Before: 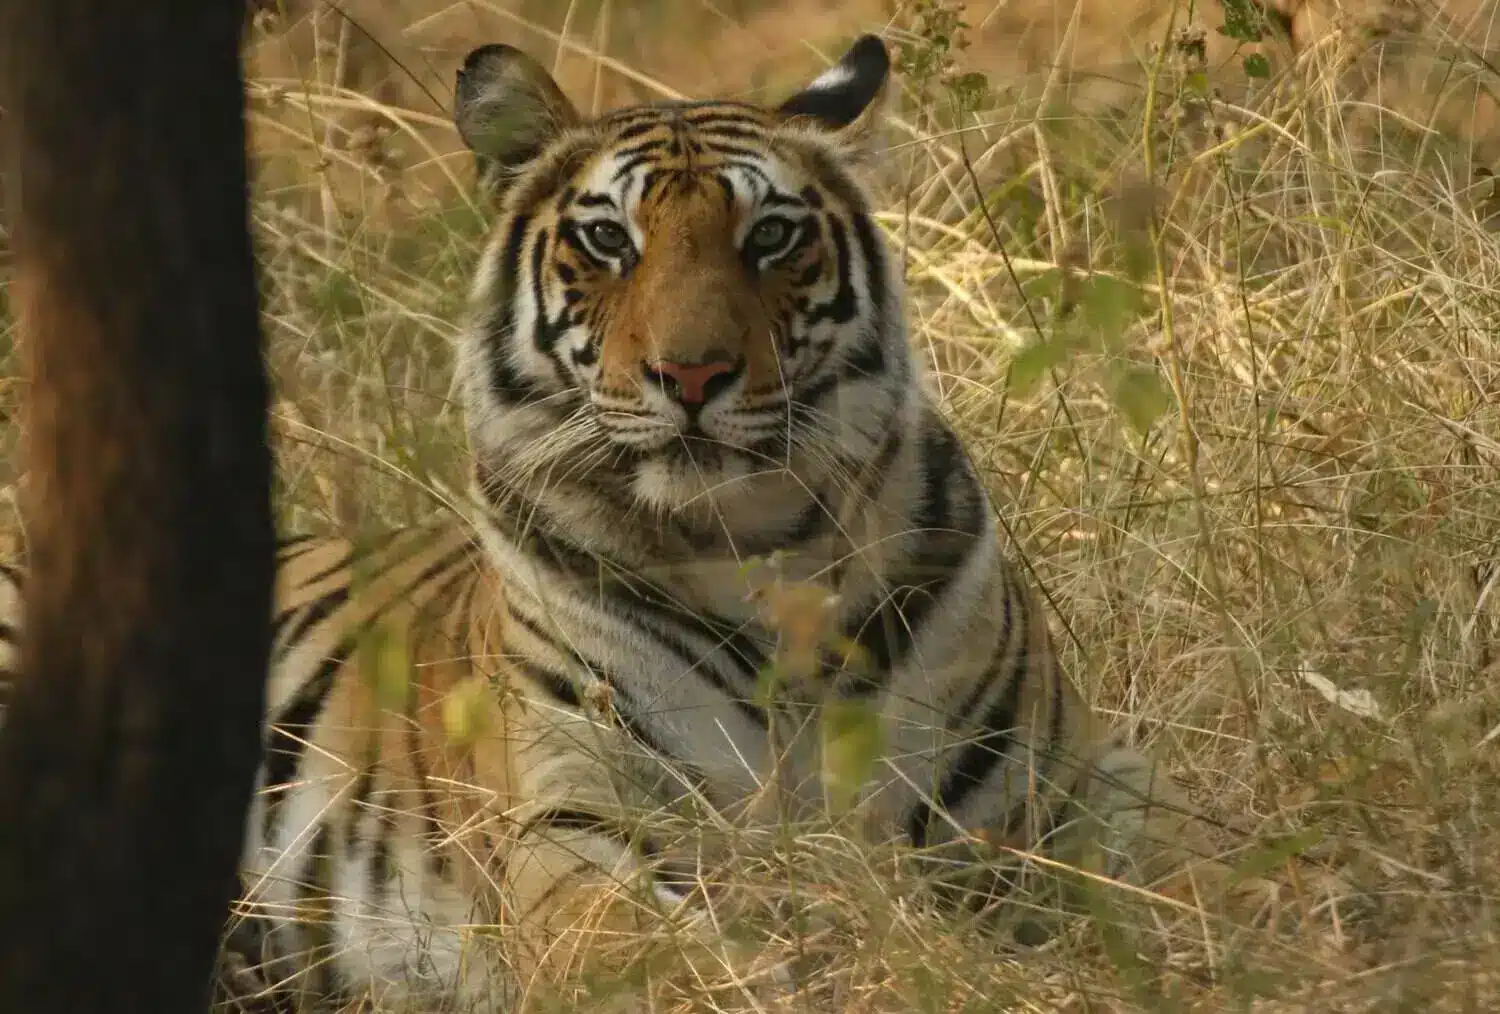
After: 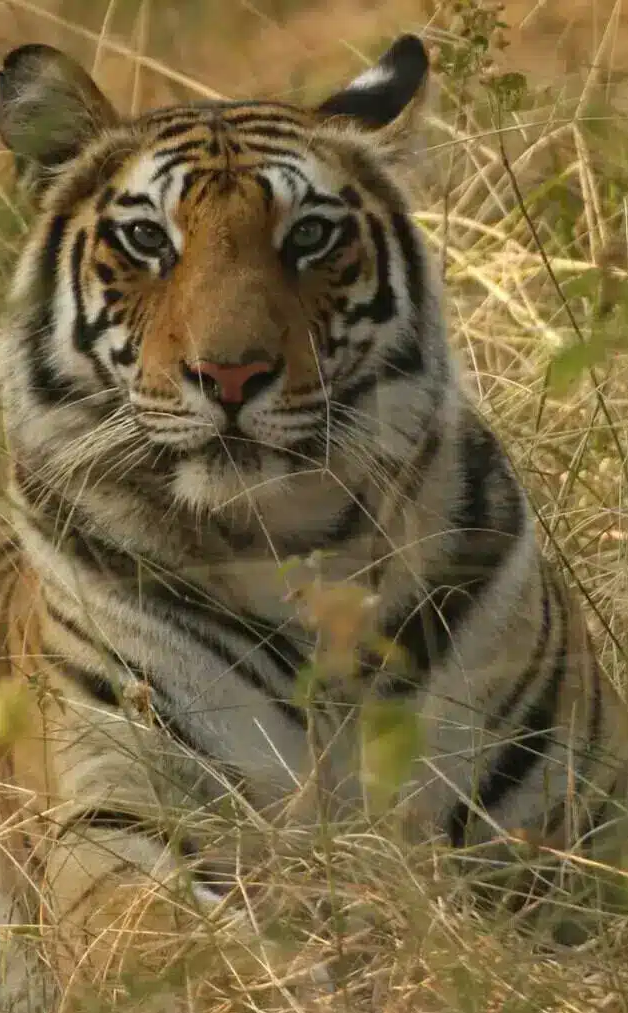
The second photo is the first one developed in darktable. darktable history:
crop: left 30.773%, right 27.34%
shadows and highlights: shadows 37.72, highlights -27.98, soften with gaussian
